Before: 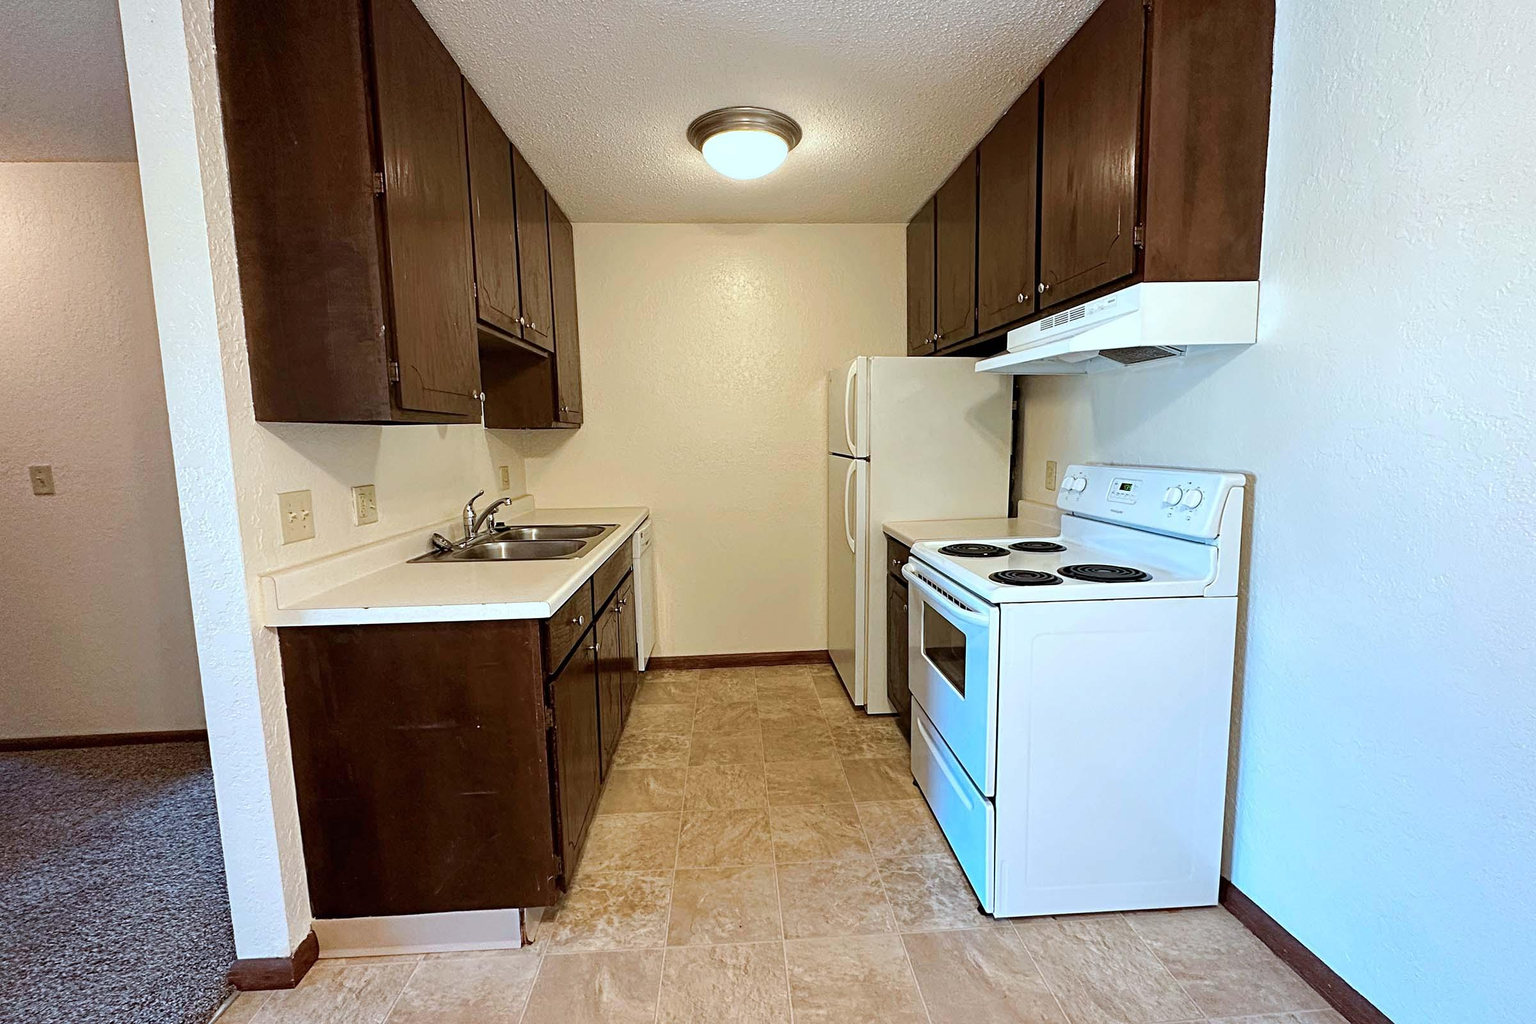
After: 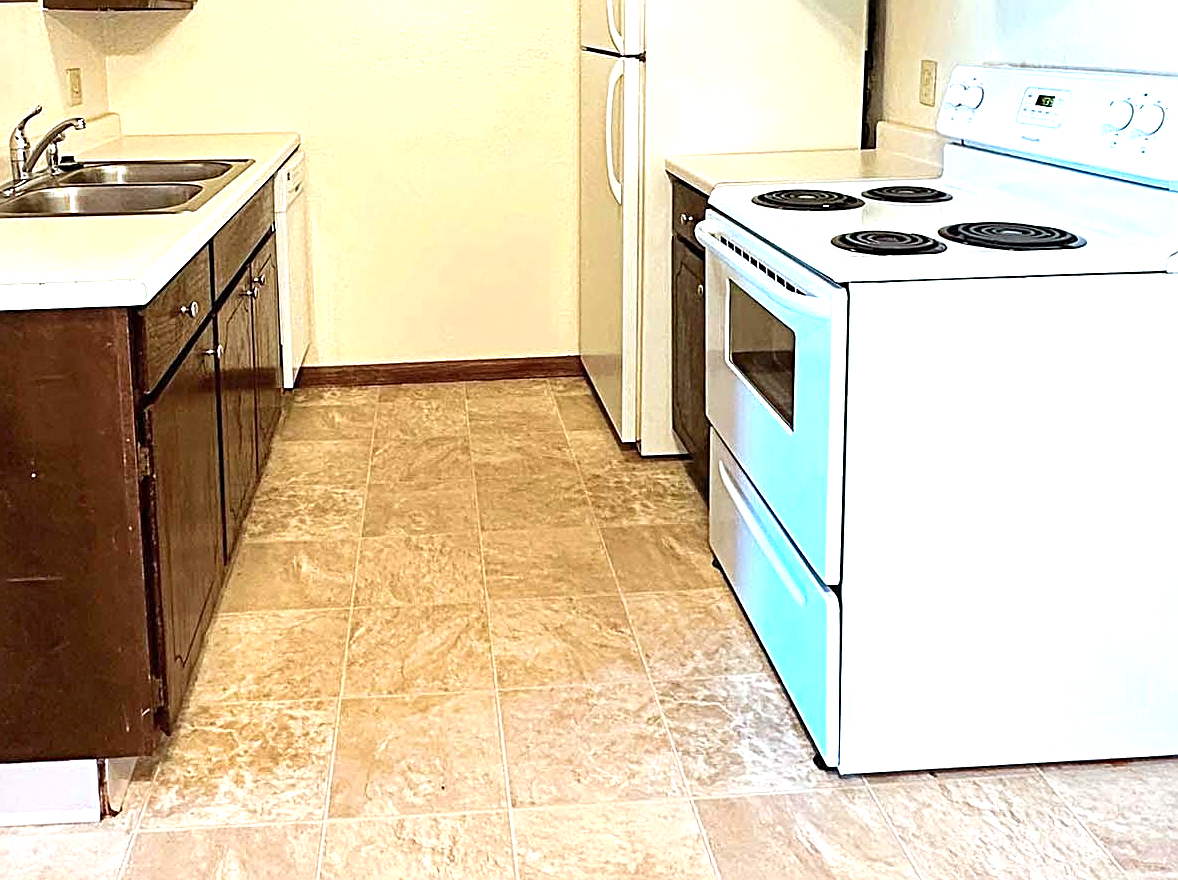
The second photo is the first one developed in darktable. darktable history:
crop: left 29.778%, top 41.275%, right 21.116%, bottom 3.464%
exposure: black level correction 0, exposure 1.1 EV, compensate highlight preservation false
sharpen: on, module defaults
